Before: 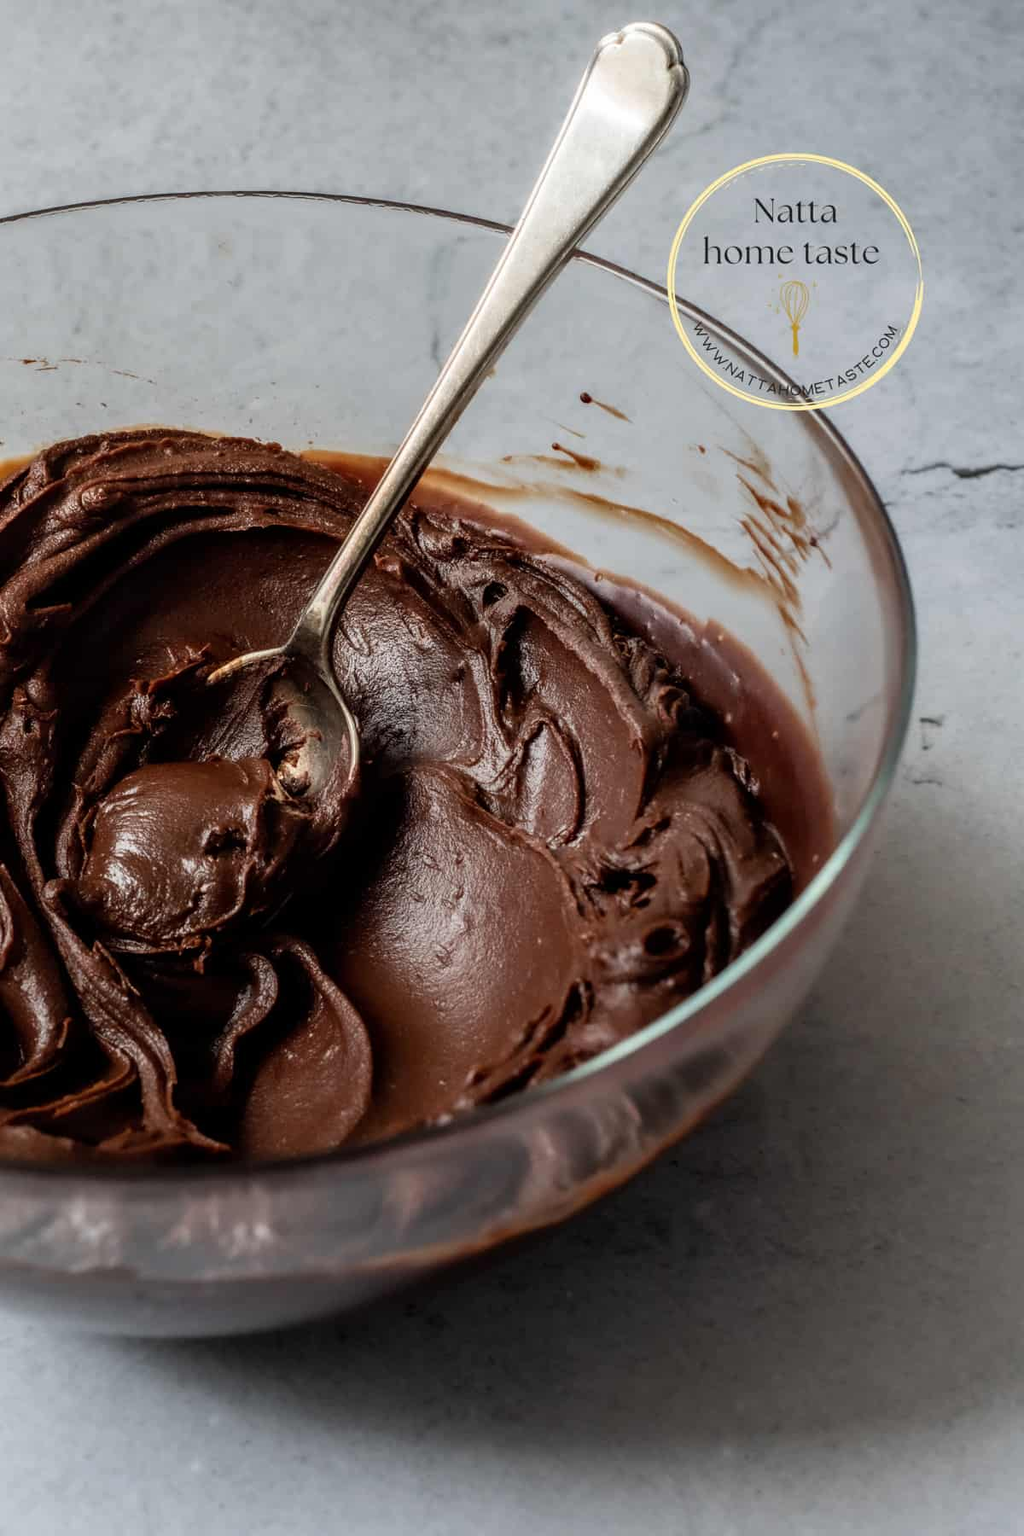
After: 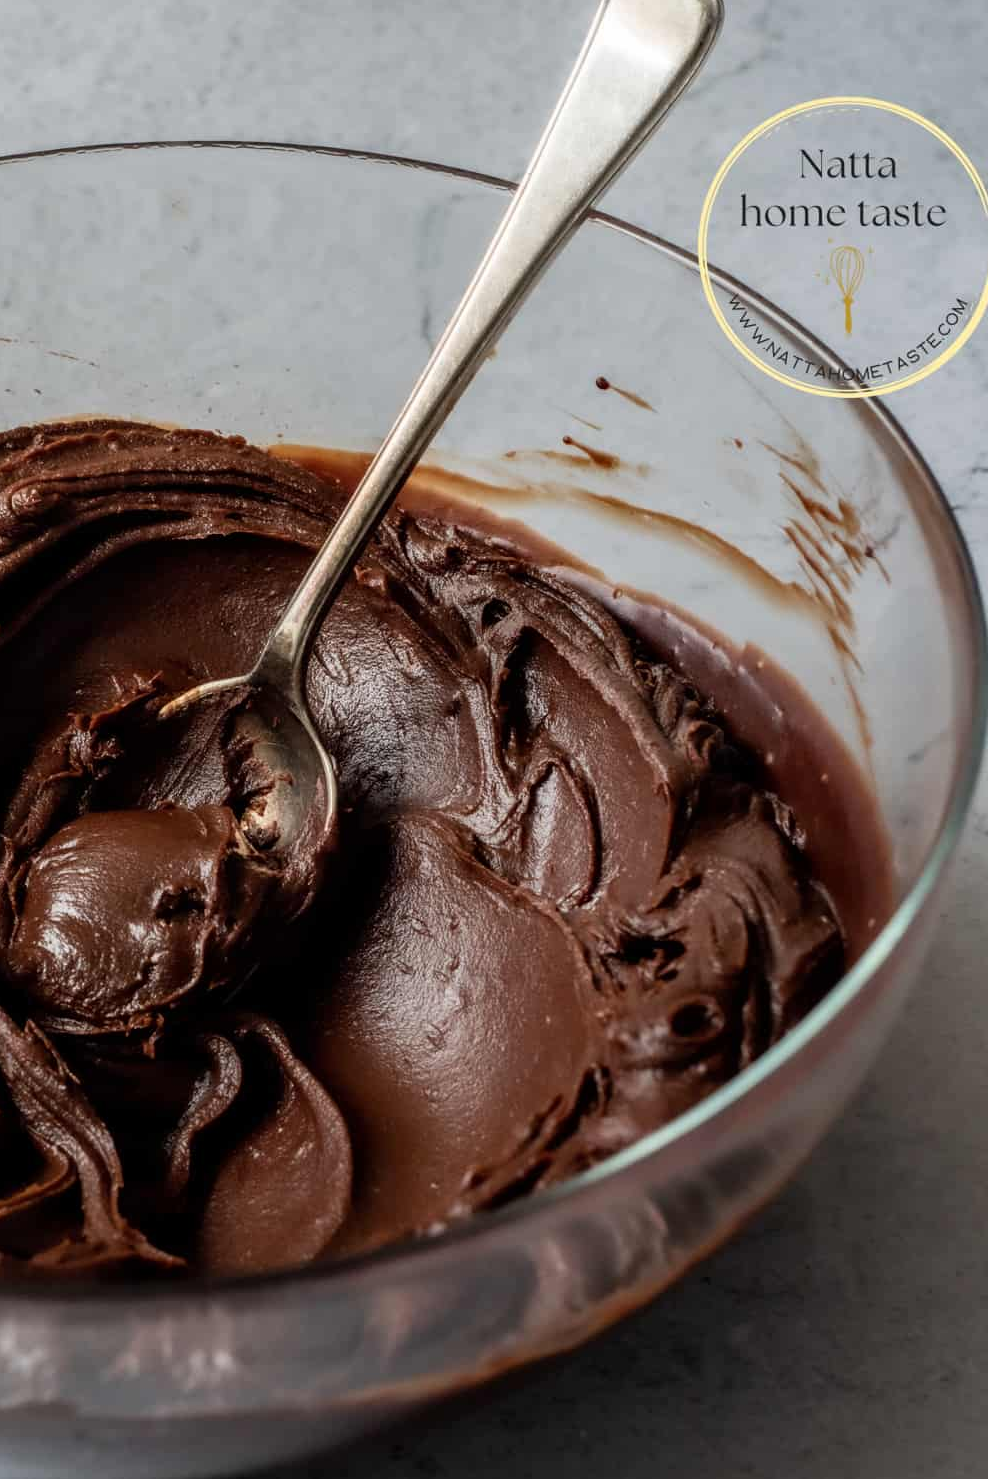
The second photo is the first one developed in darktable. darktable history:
crop and rotate: left 7.047%, top 4.661%, right 10.592%, bottom 13.15%
